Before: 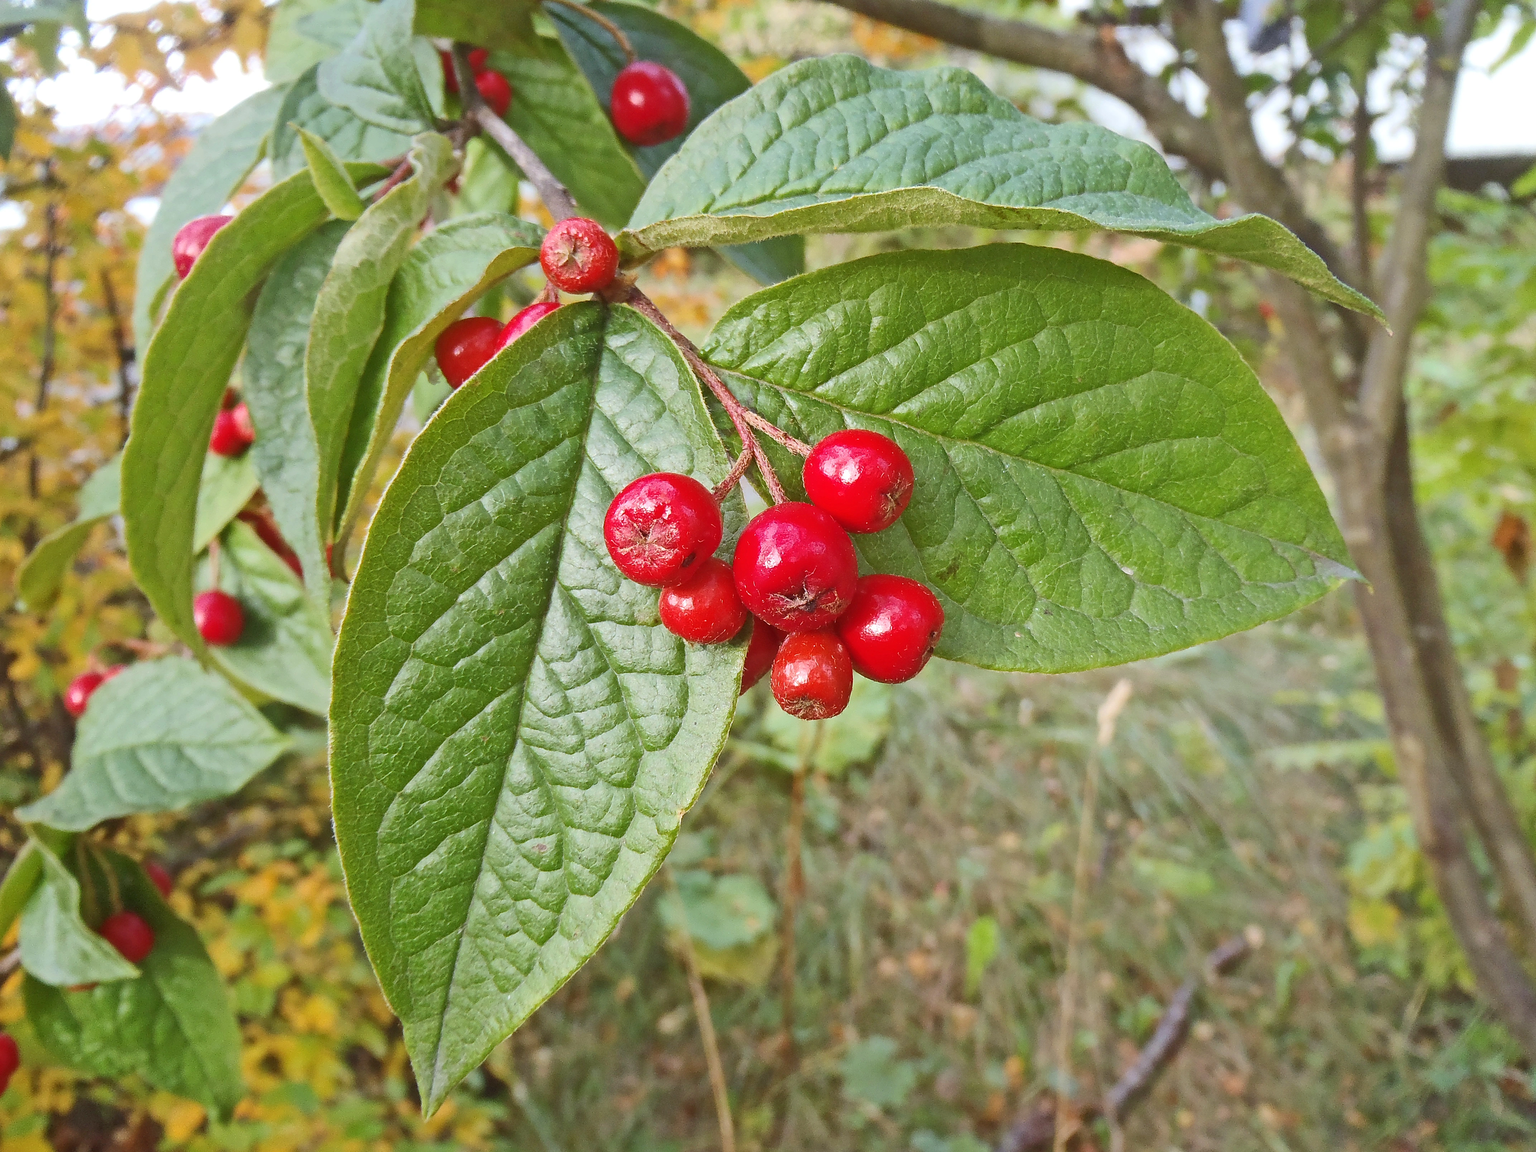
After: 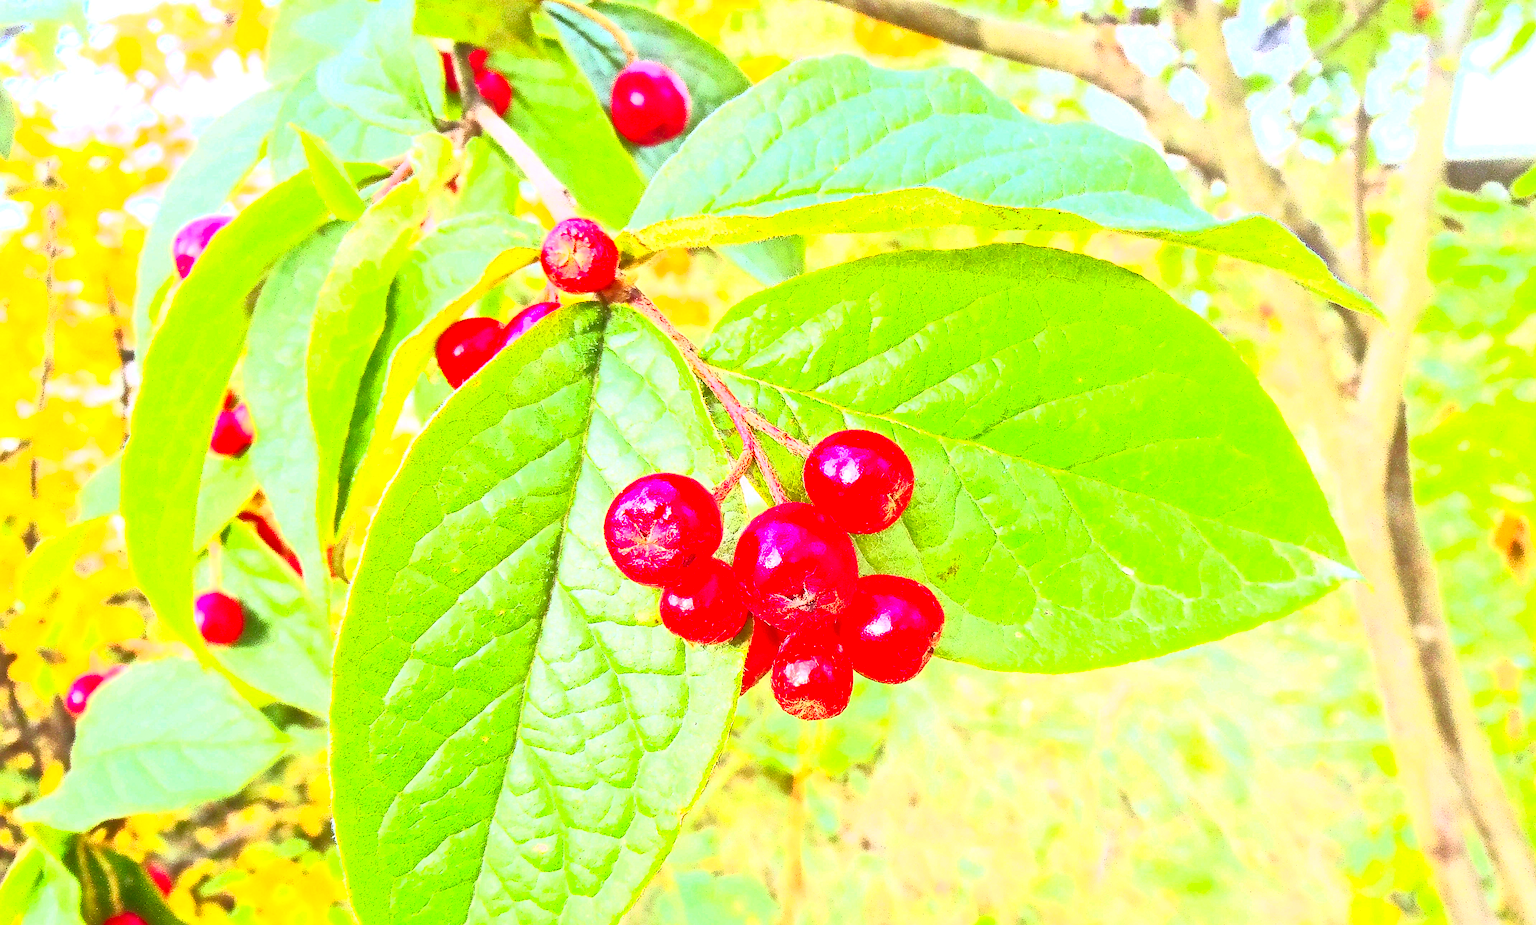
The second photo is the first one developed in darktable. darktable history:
sharpen: radius 1.362, amount 1.261, threshold 0.775
crop: bottom 19.661%
exposure: exposure 0.993 EV, compensate exposure bias true, compensate highlight preservation false
contrast brightness saturation: contrast 0.99, brightness 0.992, saturation 0.986
